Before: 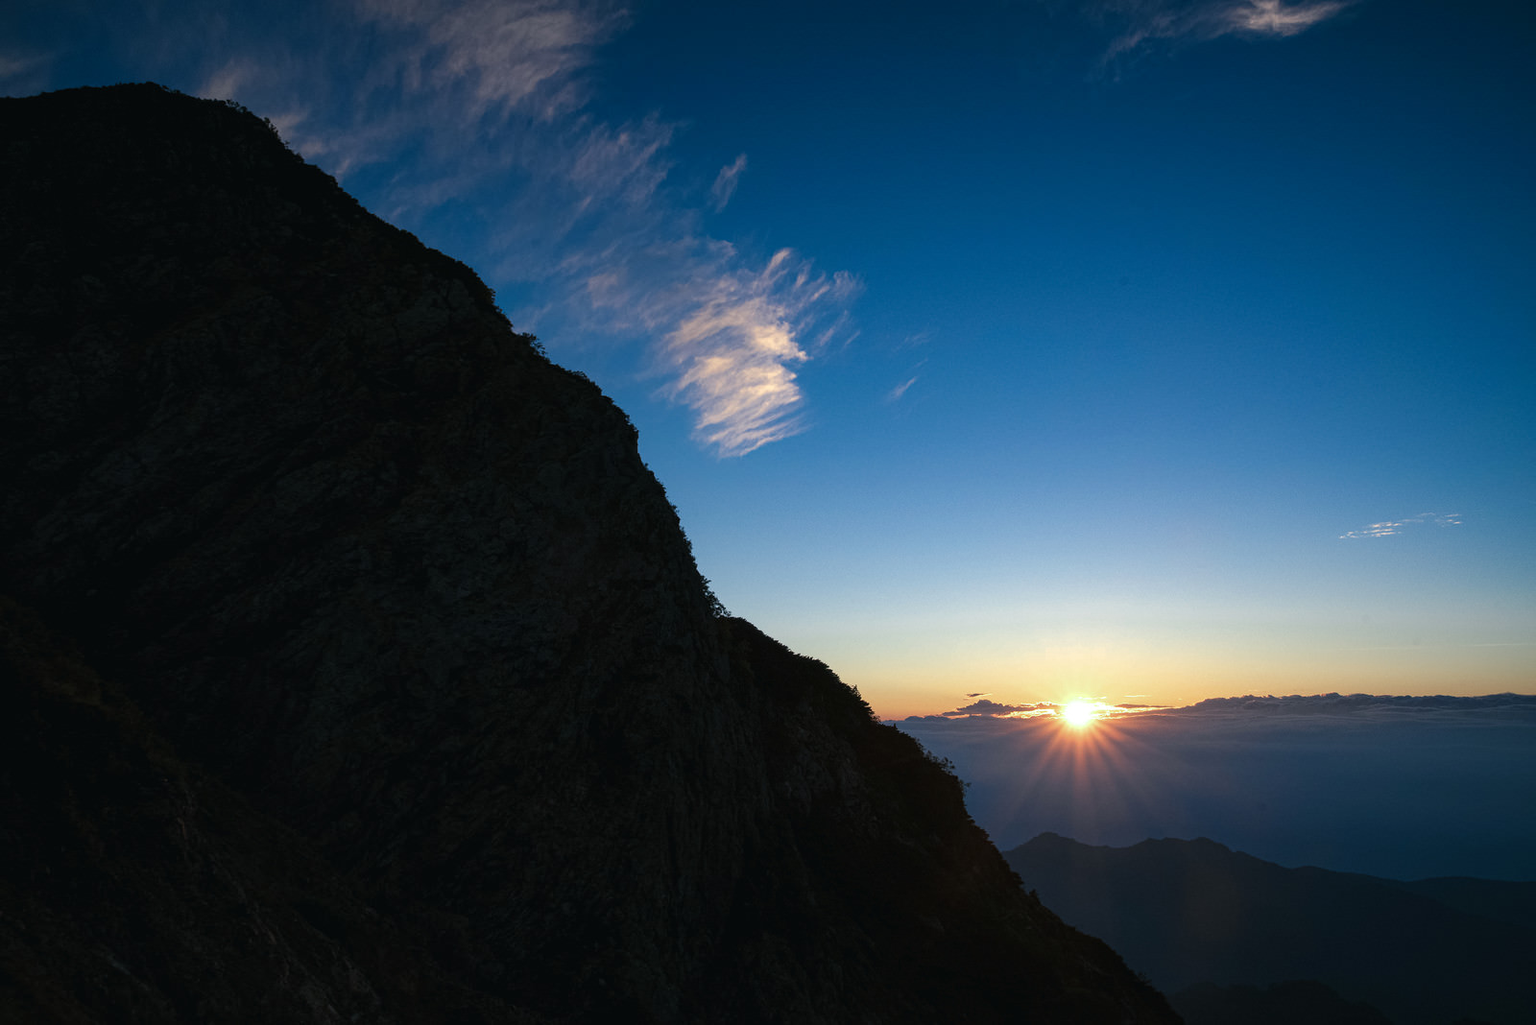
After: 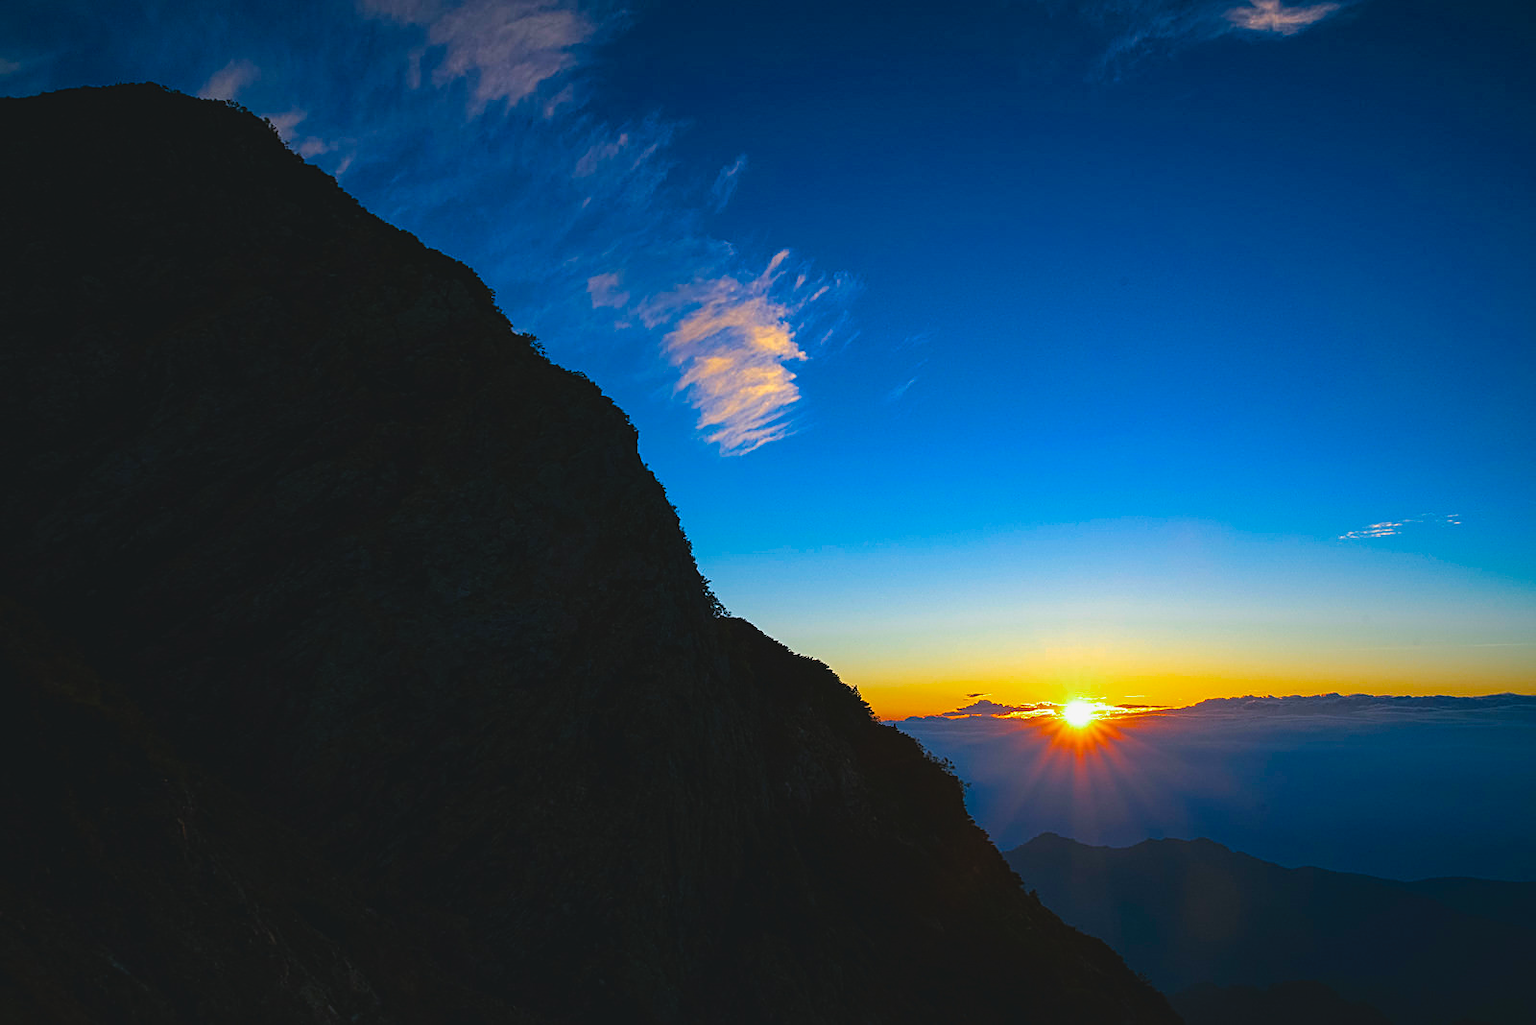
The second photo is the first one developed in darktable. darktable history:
color balance rgb: perceptual saturation grading › global saturation 66.172%, perceptual saturation grading › highlights 59.228%, perceptual saturation grading › mid-tones 49.313%, perceptual saturation grading › shadows 49.223%, contrast 4.872%
sharpen: on, module defaults
contrast brightness saturation: contrast -0.124
